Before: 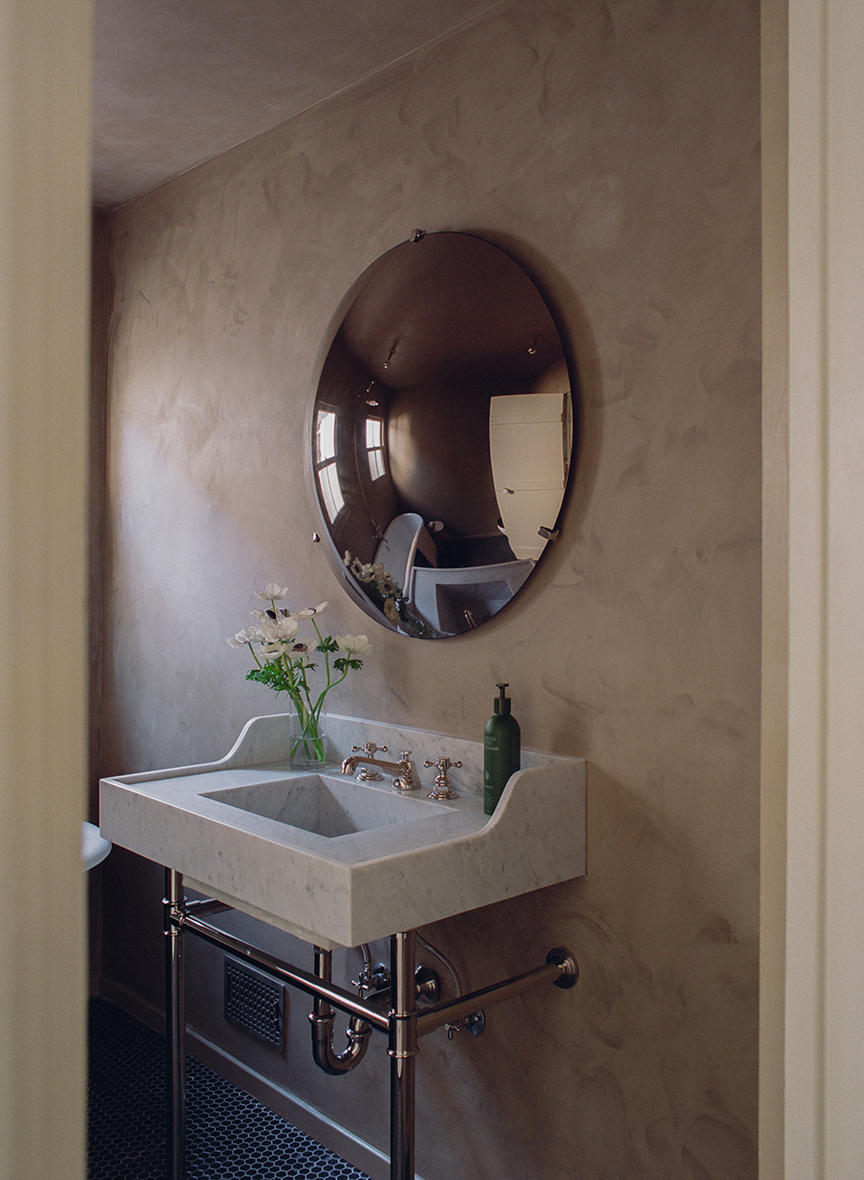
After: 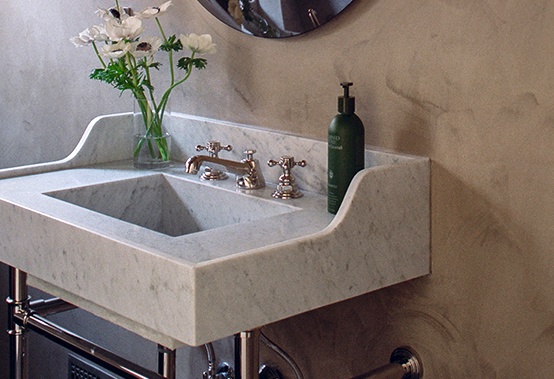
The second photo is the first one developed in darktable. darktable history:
exposure: black level correction 0.001, exposure 0.498 EV, compensate highlight preservation false
crop: left 18.137%, top 50.997%, right 17.678%, bottom 16.831%
local contrast: mode bilateral grid, contrast 19, coarseness 50, detail 150%, midtone range 0.2
